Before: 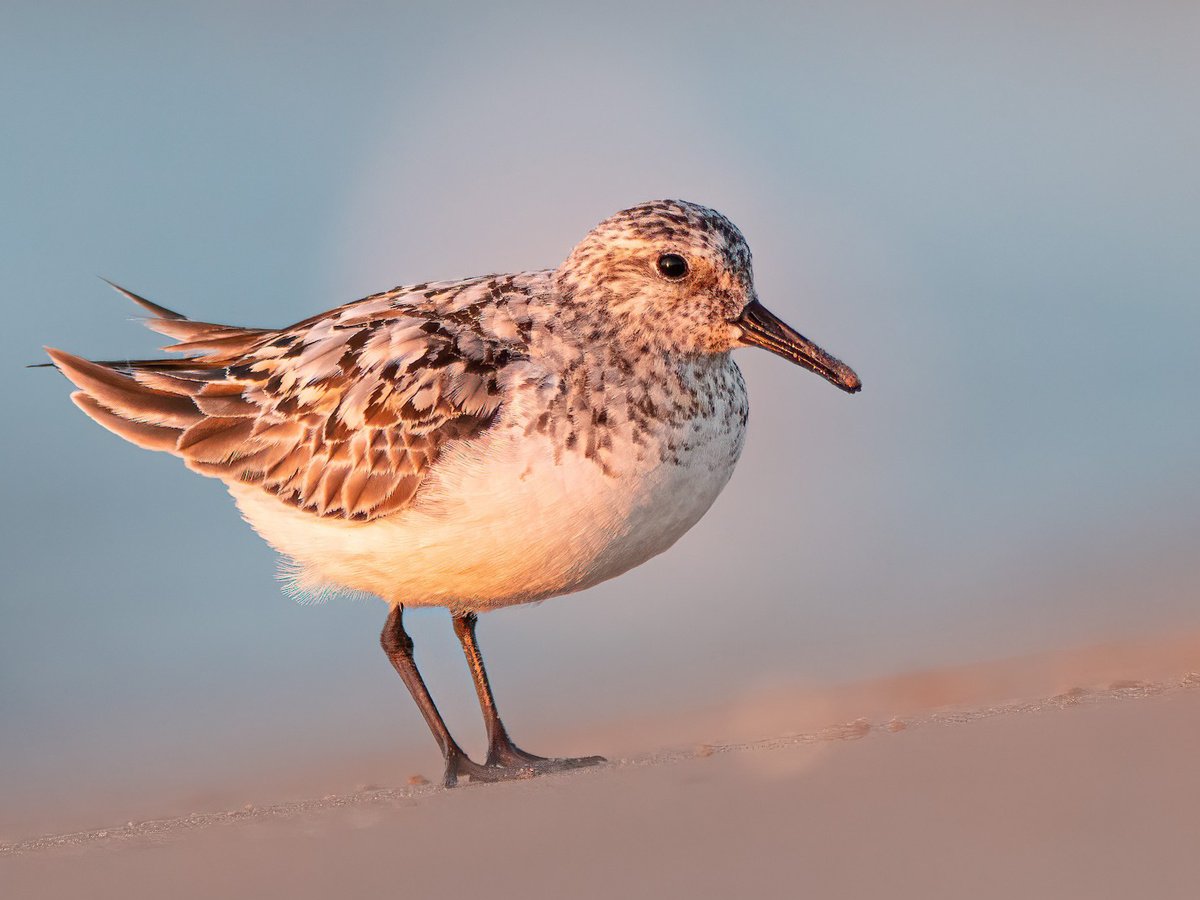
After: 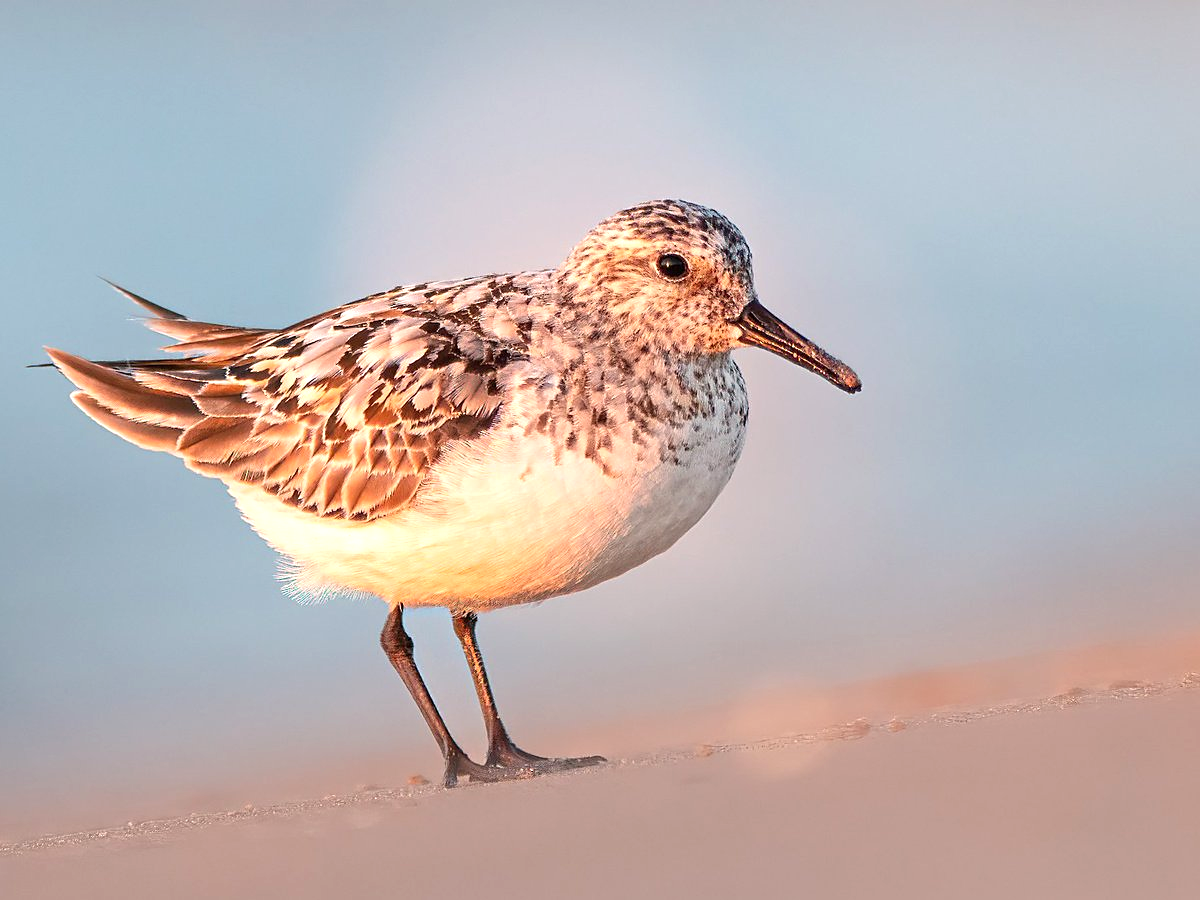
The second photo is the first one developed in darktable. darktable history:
exposure: black level correction 0, exposure 0.5 EV, compensate exposure bias true, compensate highlight preservation false
sharpen: radius 1.864, amount 0.398, threshold 1.271
